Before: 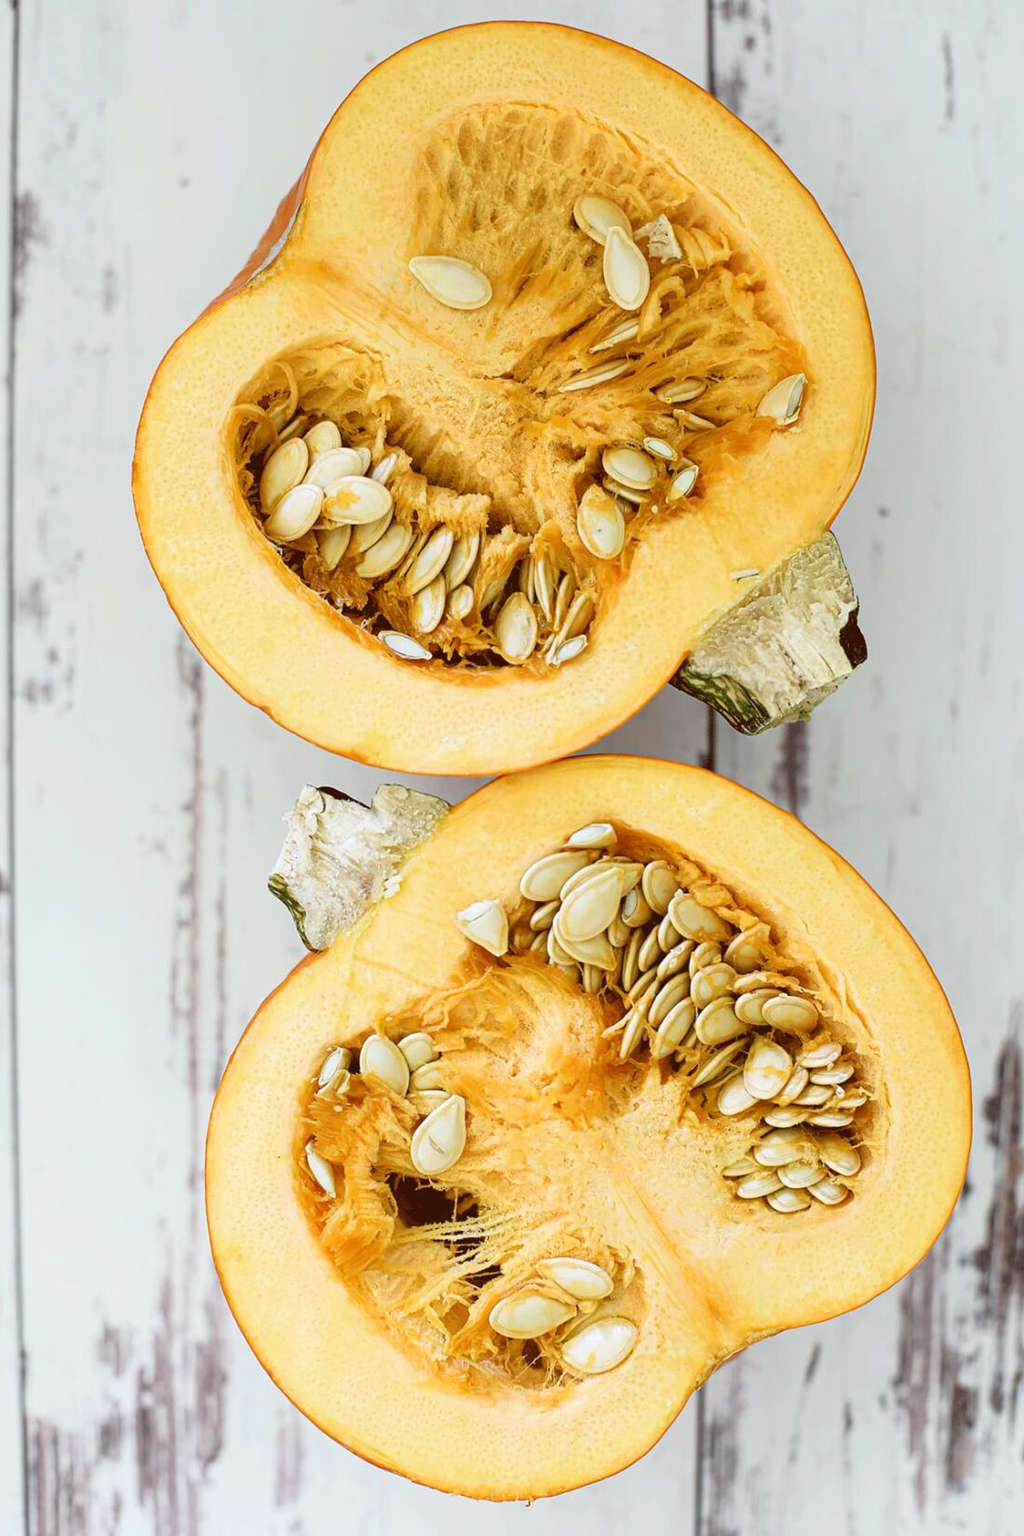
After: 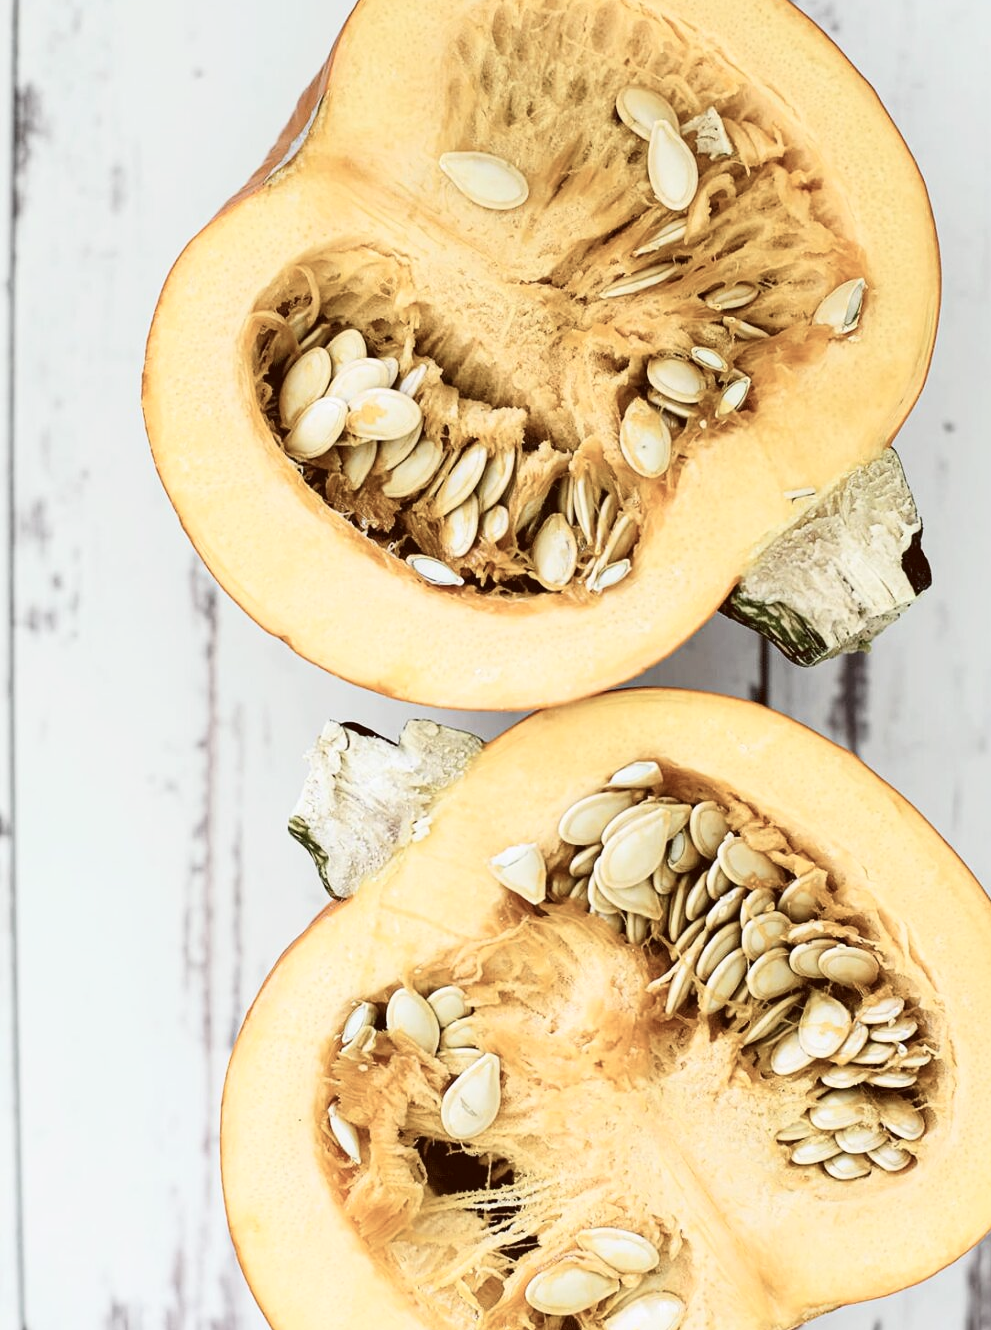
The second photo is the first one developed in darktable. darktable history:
crop: top 7.479%, right 9.89%, bottom 11.905%
contrast brightness saturation: contrast 0.246, saturation -0.308
